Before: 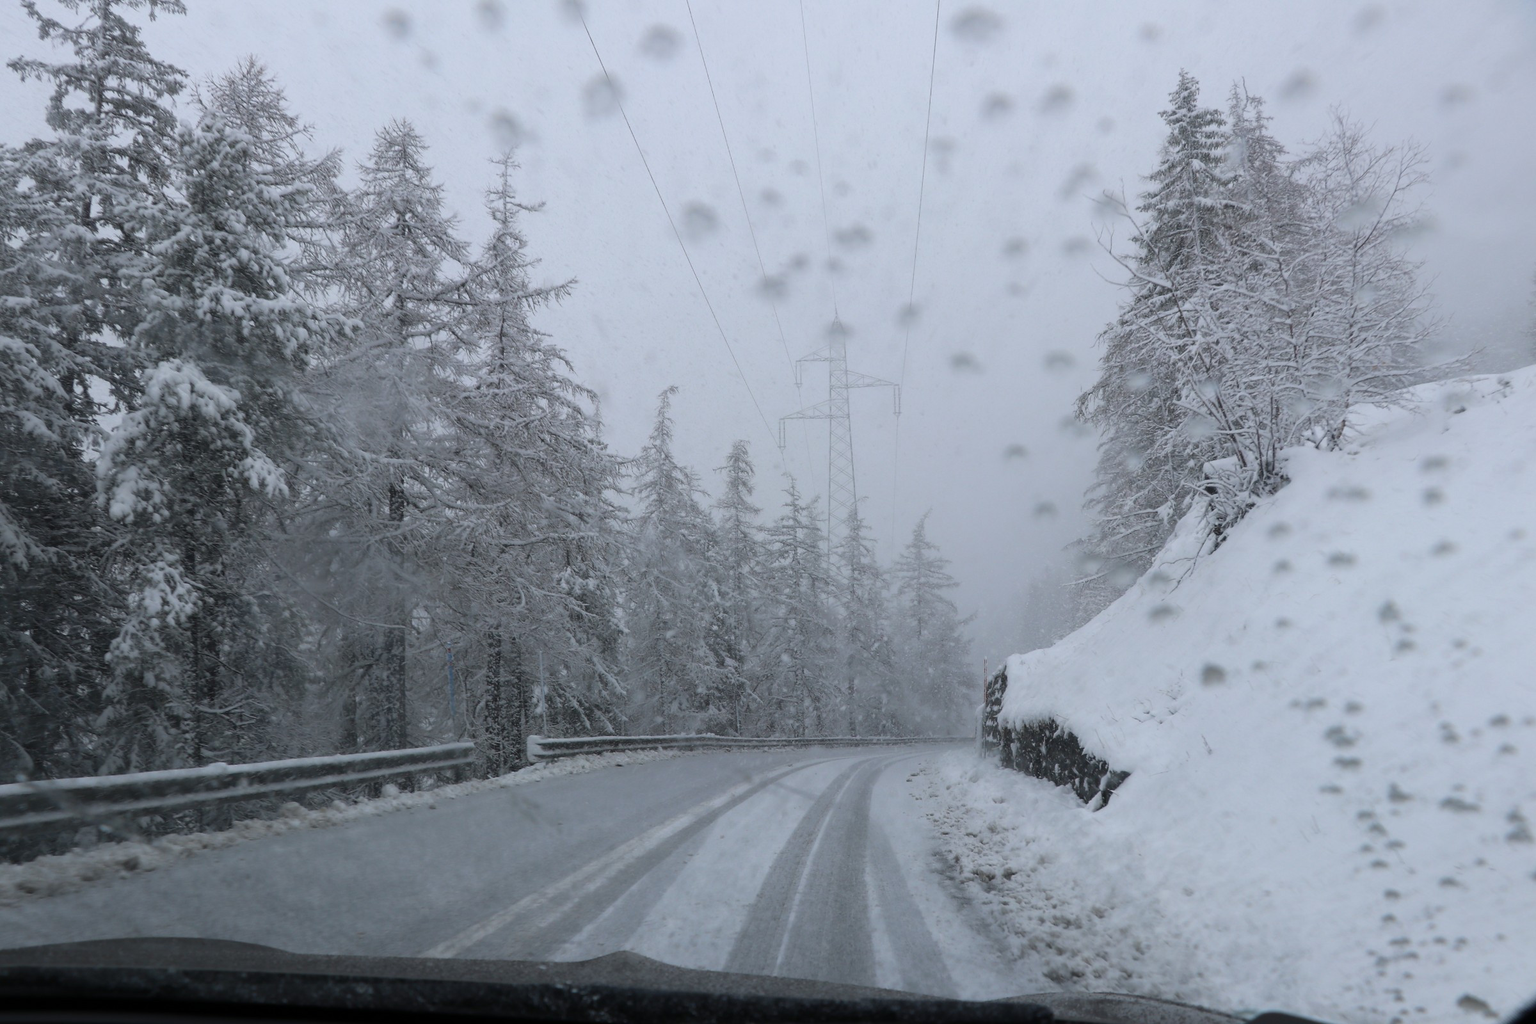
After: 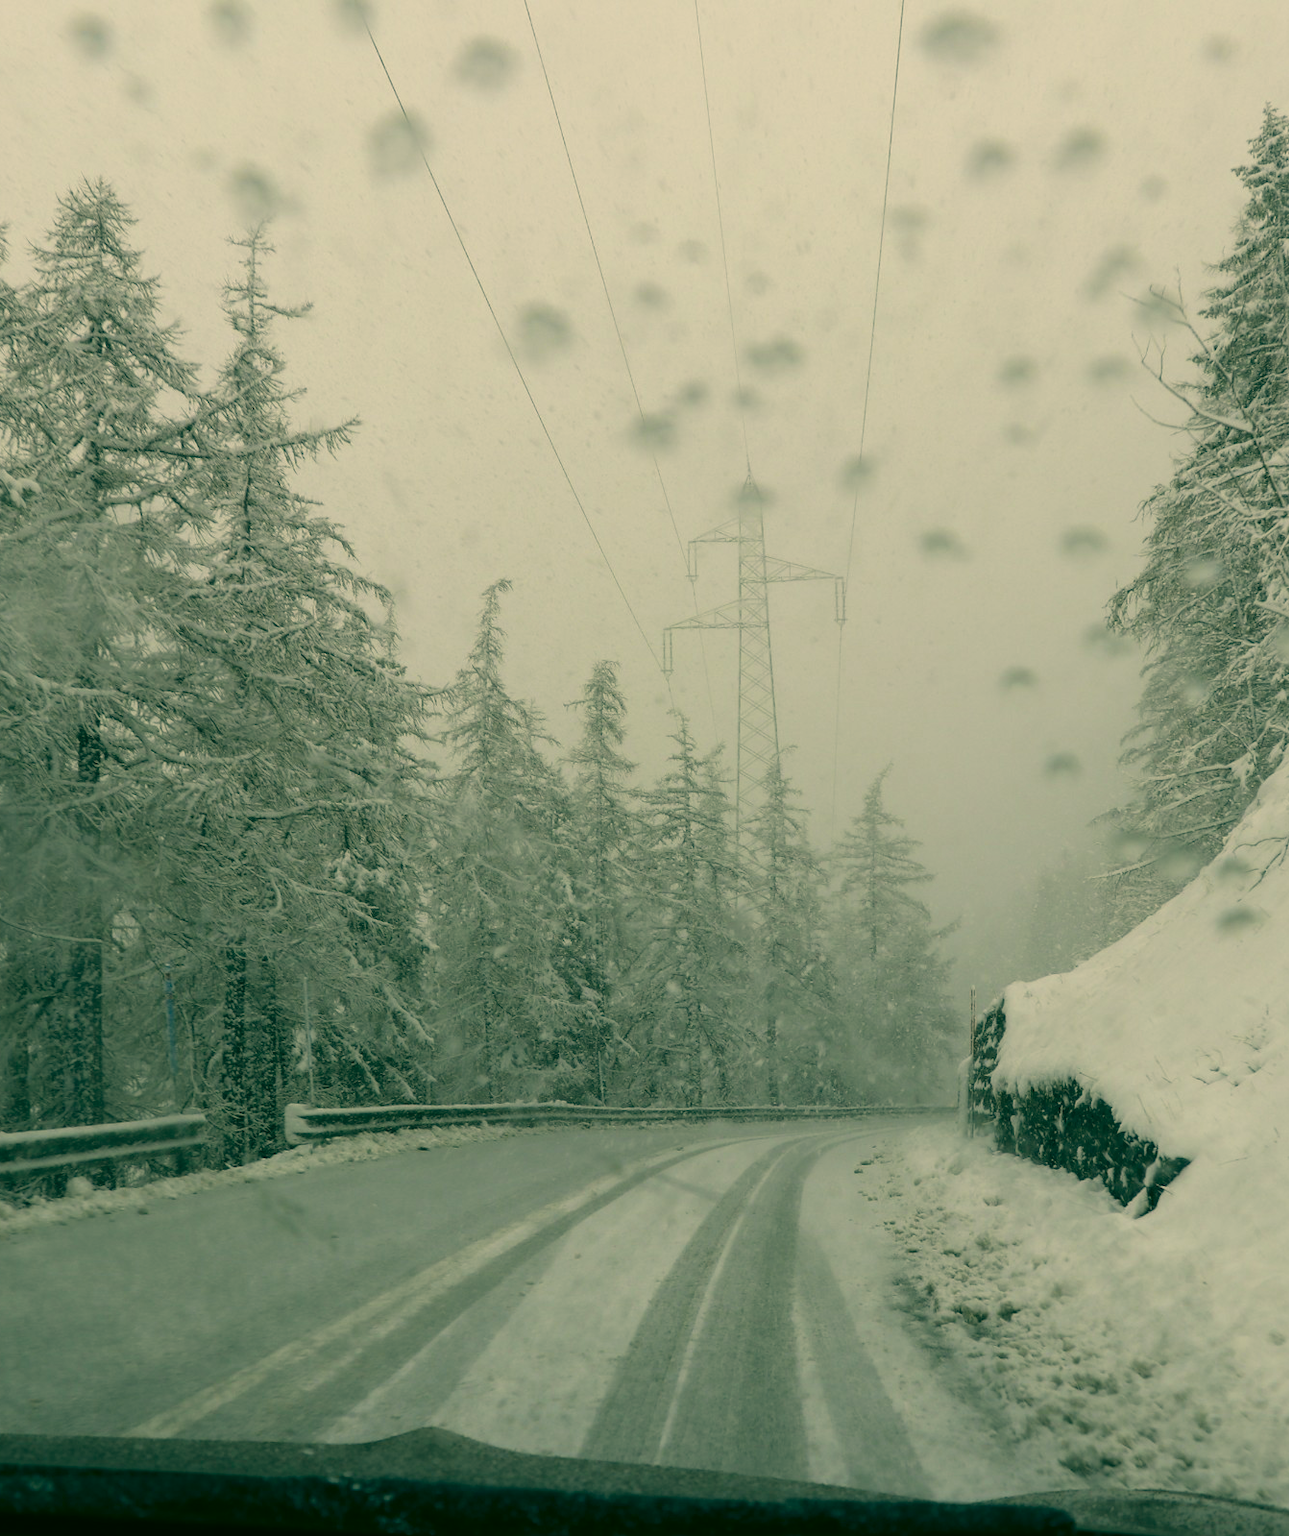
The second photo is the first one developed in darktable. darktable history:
local contrast: highlights 62%, shadows 107%, detail 107%, midtone range 0.523
crop: left 21.961%, right 22.094%, bottom 0.014%
color correction: highlights a* 5.68, highlights b* 32.95, shadows a* -25.91, shadows b* 3.81
